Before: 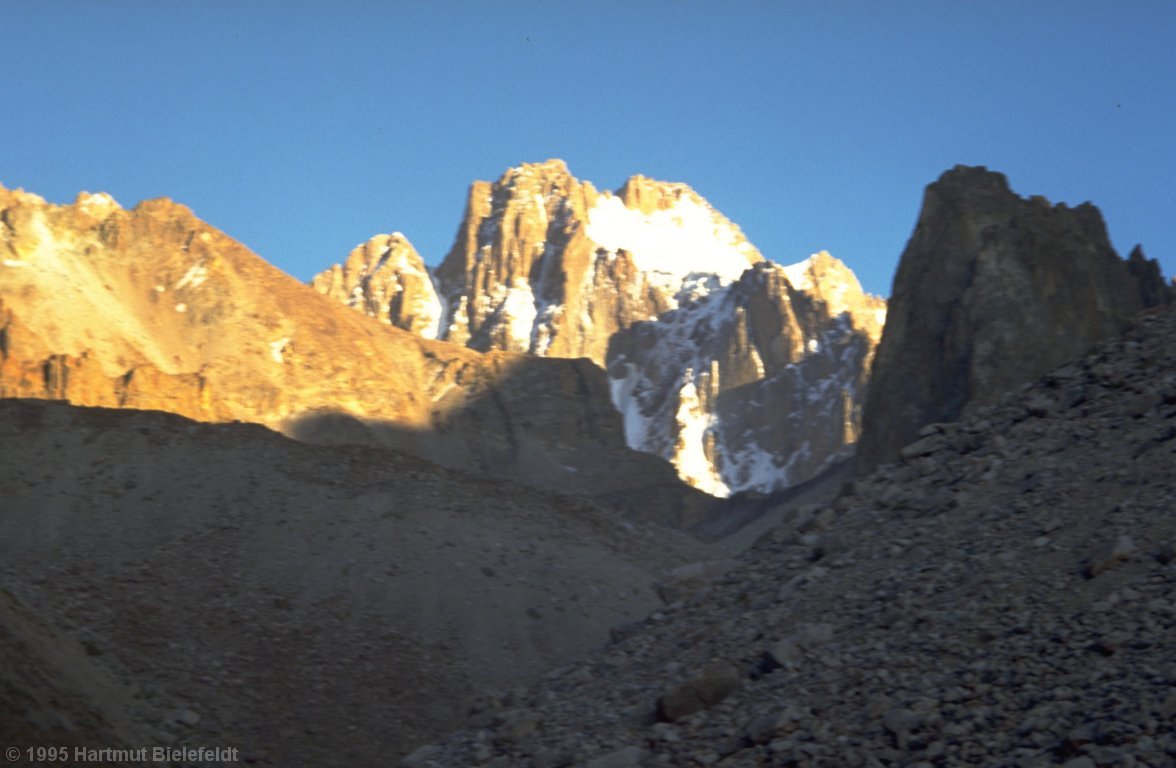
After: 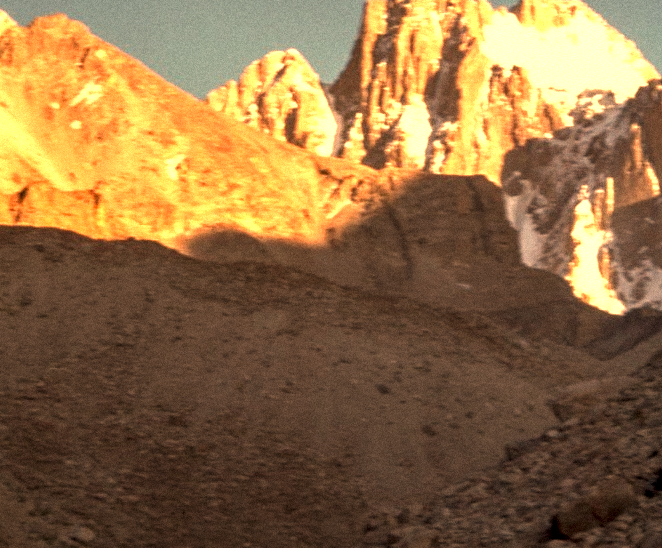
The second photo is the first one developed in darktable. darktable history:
local contrast: highlights 60%, shadows 60%, detail 160%
crop: left 8.966%, top 23.852%, right 34.699%, bottom 4.703%
grain: mid-tones bias 0%
white balance: red 1.467, blue 0.684
